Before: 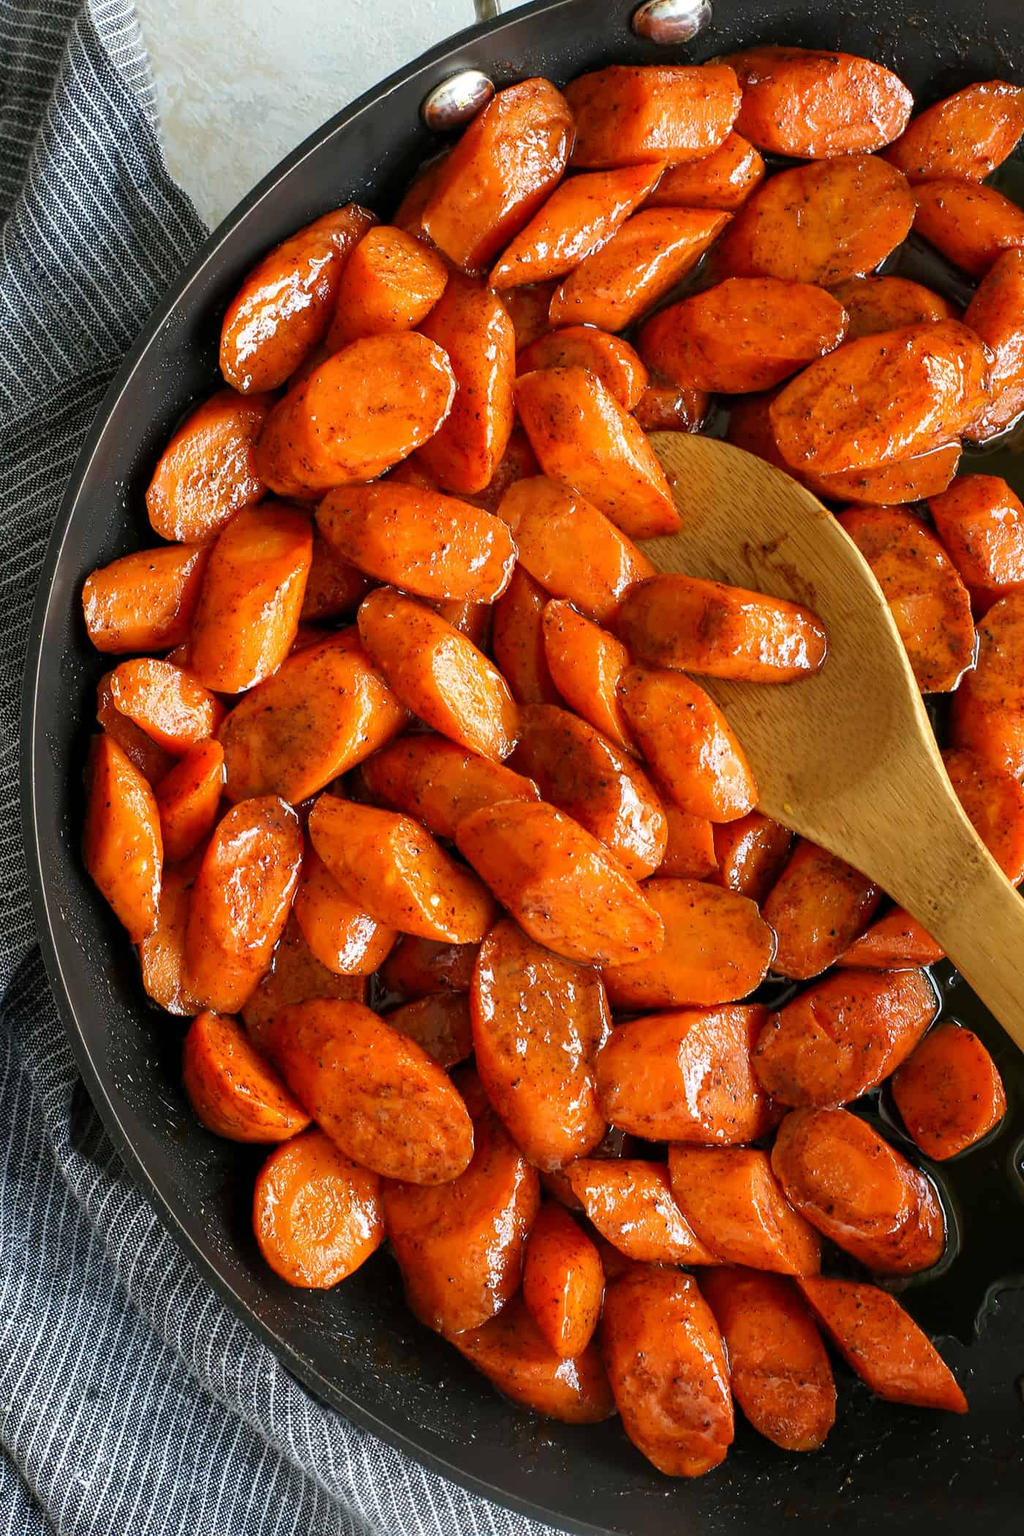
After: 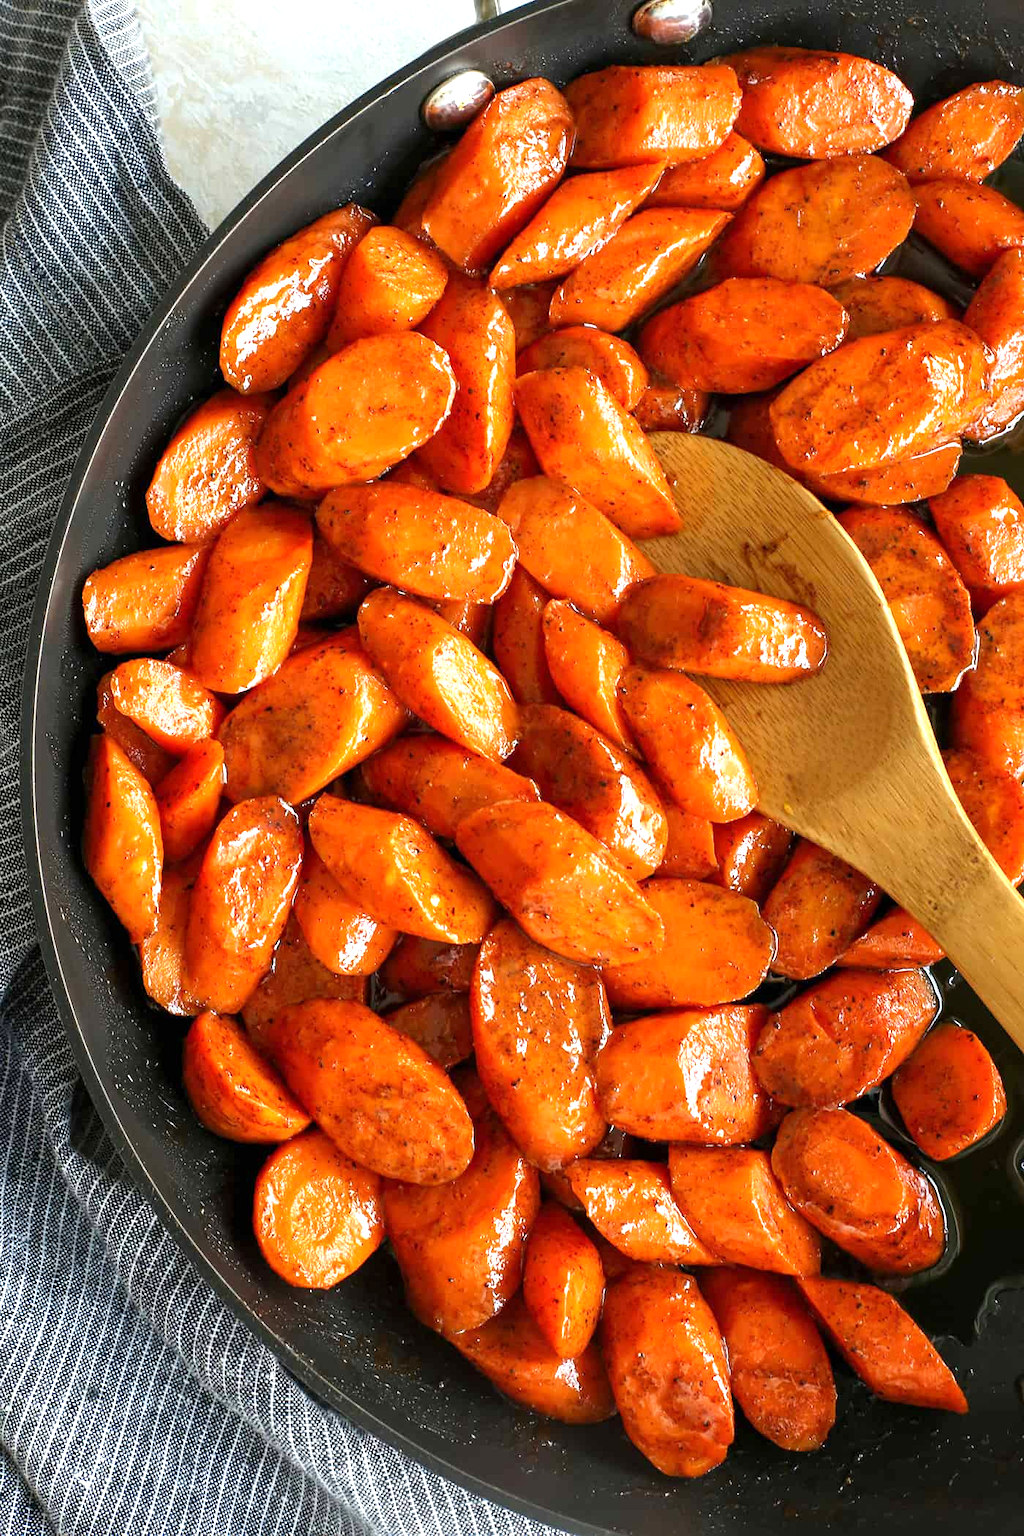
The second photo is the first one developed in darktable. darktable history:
exposure: exposure 0.605 EV, compensate exposure bias true, compensate highlight preservation false
